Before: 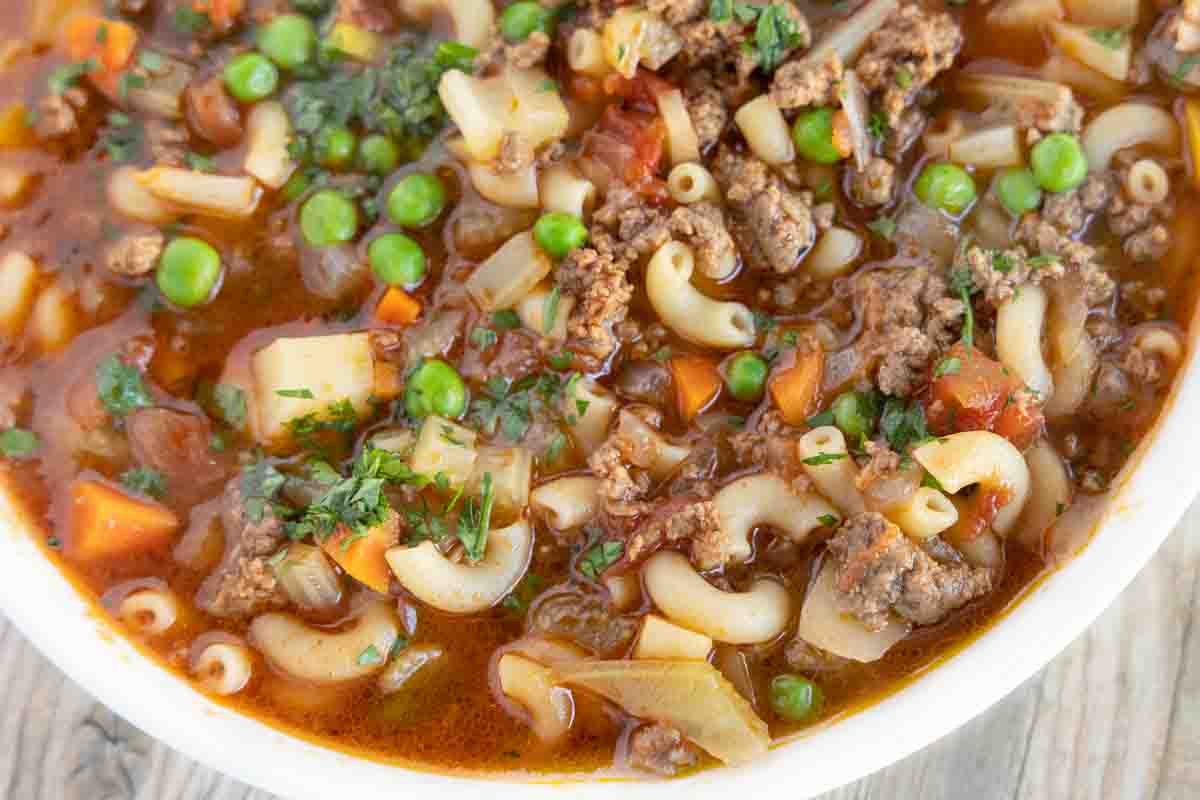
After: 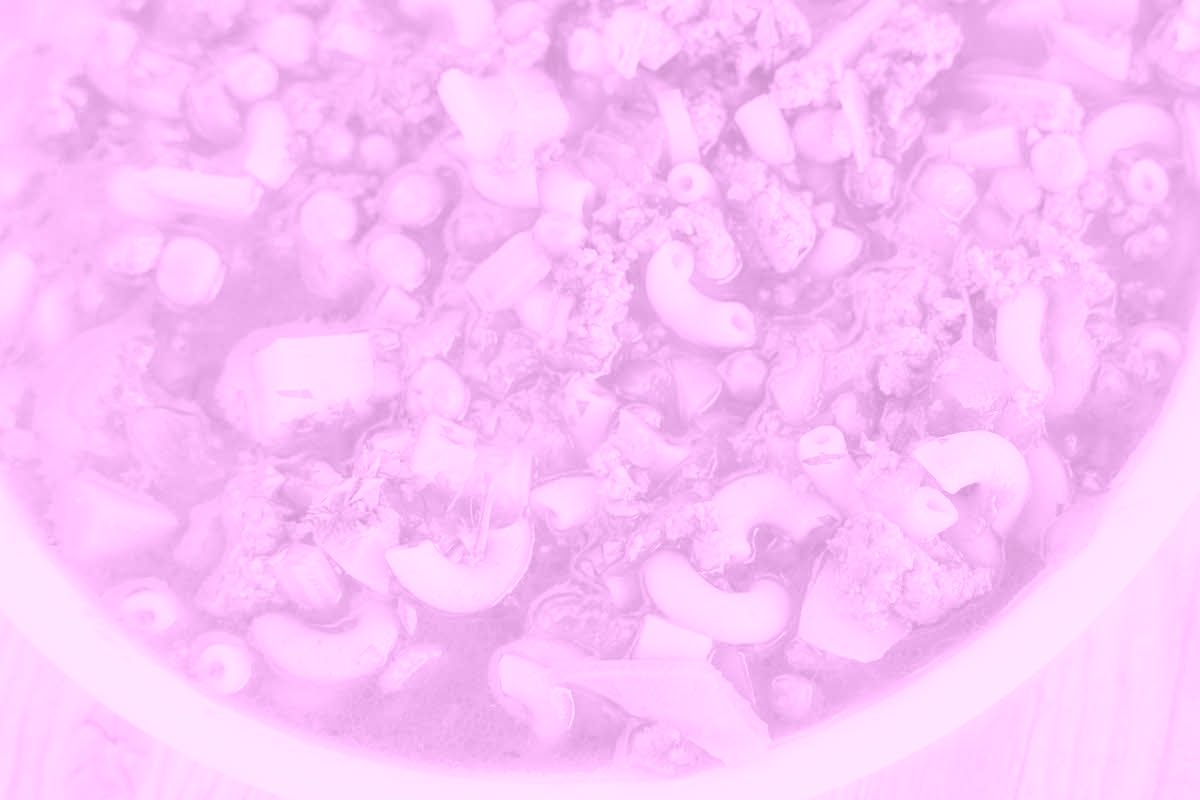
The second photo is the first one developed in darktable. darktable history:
contrast brightness saturation: saturation -0.04
colorize: hue 331.2°, saturation 75%, source mix 30.28%, lightness 70.52%, version 1
color balance: lift [1.003, 0.993, 1.001, 1.007], gamma [1.018, 1.072, 0.959, 0.928], gain [0.974, 0.873, 1.031, 1.127]
